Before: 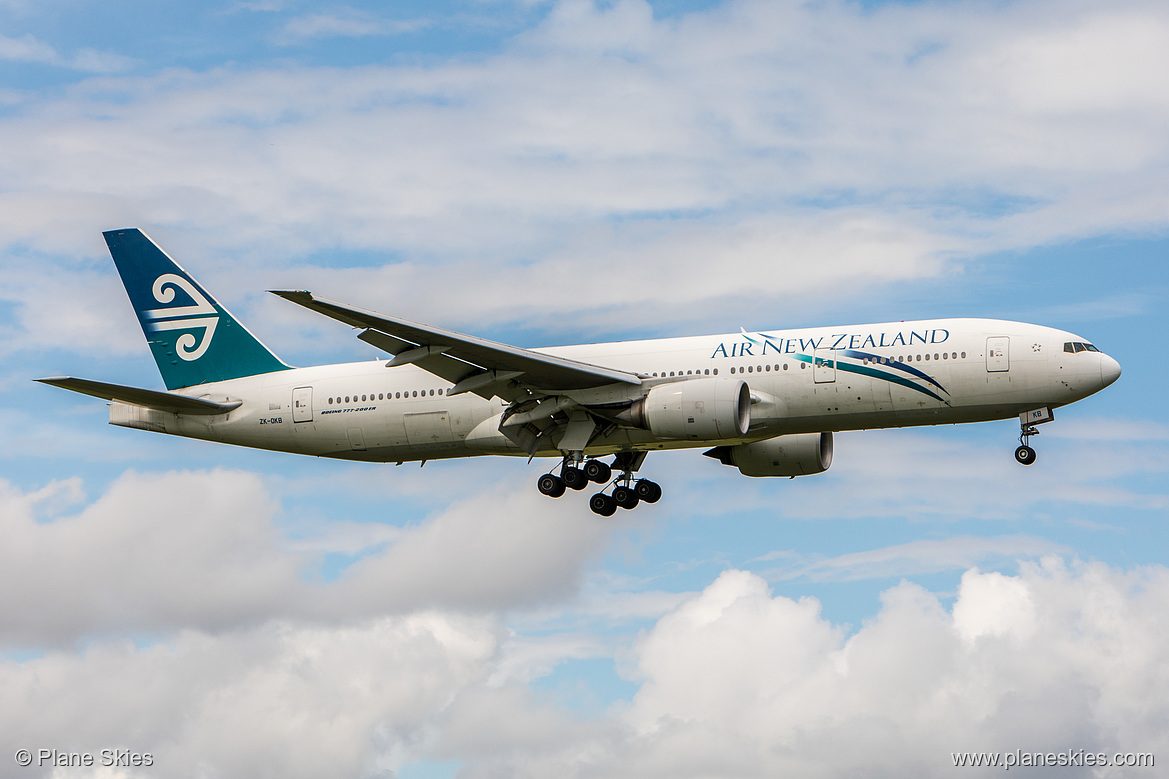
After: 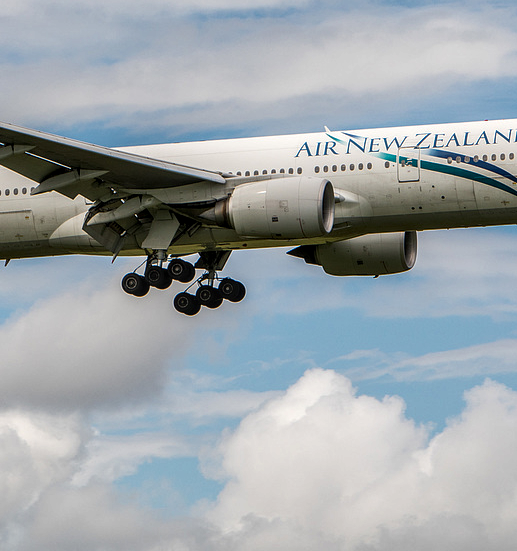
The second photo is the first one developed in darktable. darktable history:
crop: left 35.629%, top 25.824%, right 20.11%, bottom 3.437%
shadows and highlights: shadows 59.17, soften with gaussian
local contrast: on, module defaults
